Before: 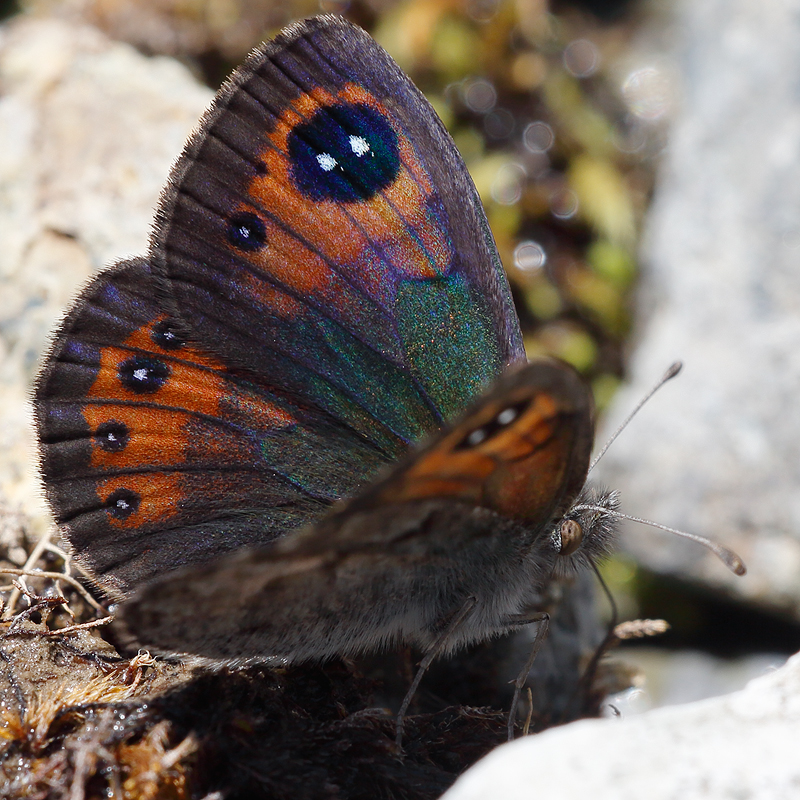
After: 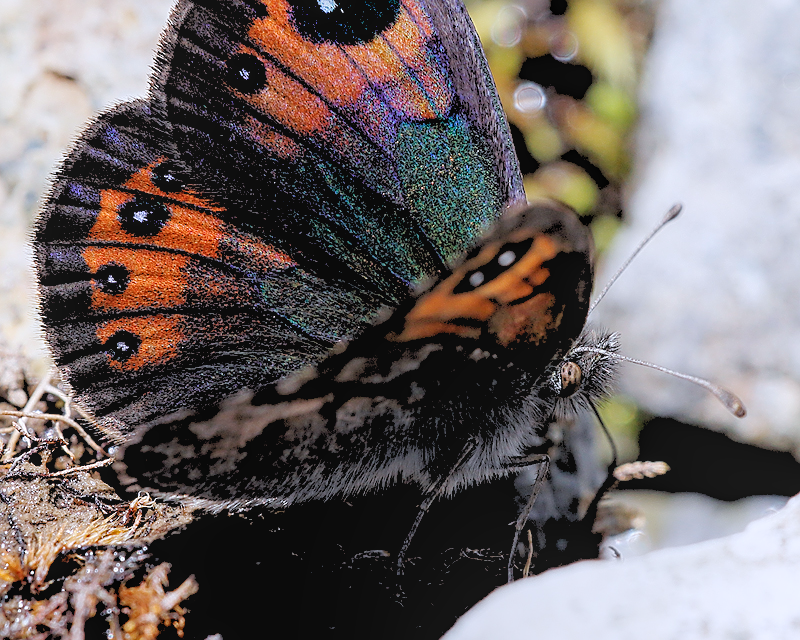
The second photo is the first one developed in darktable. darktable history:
local contrast: detail 110%
crop and rotate: top 19.998%
sharpen: on, module defaults
white balance: emerald 1
rgb levels: levels [[0.027, 0.429, 0.996], [0, 0.5, 1], [0, 0.5, 1]]
color calibration: illuminant as shot in camera, x 0.358, y 0.373, temperature 4628.91 K
